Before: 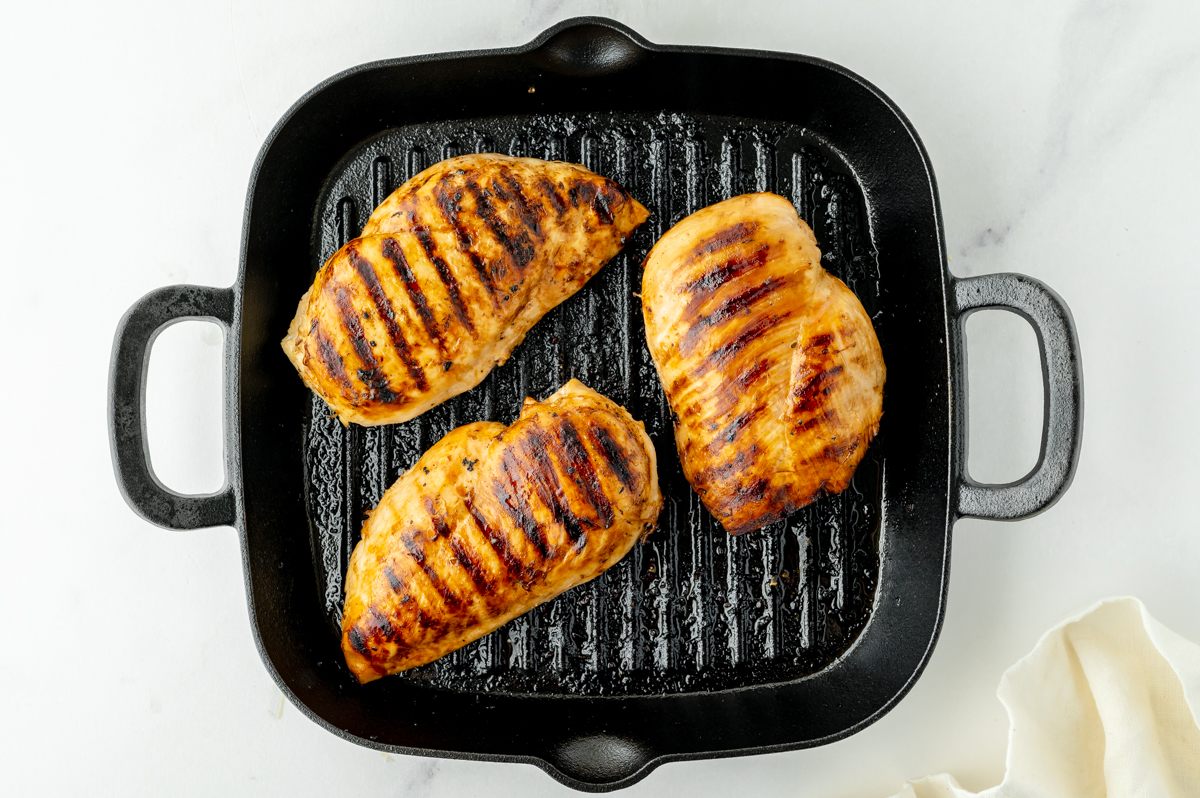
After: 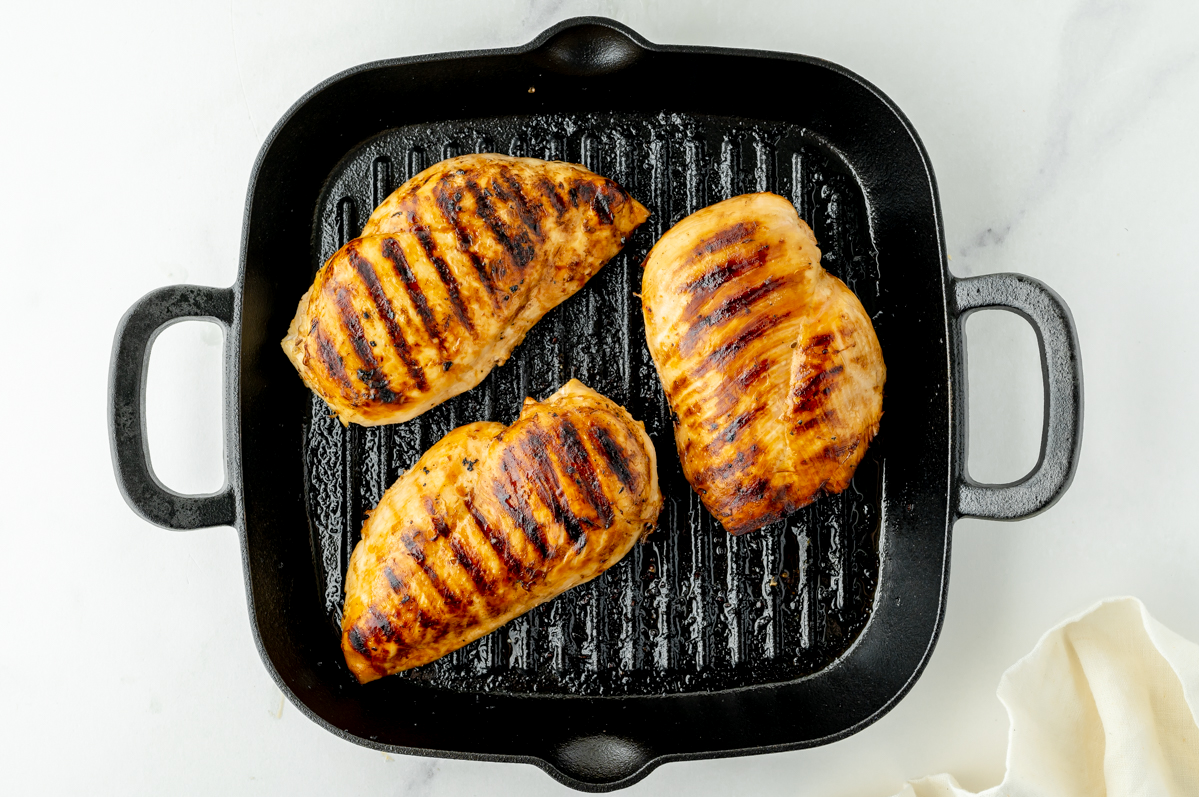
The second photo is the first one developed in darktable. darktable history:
crop: left 0.022%
exposure: black level correction 0.001, compensate exposure bias true, compensate highlight preservation false
